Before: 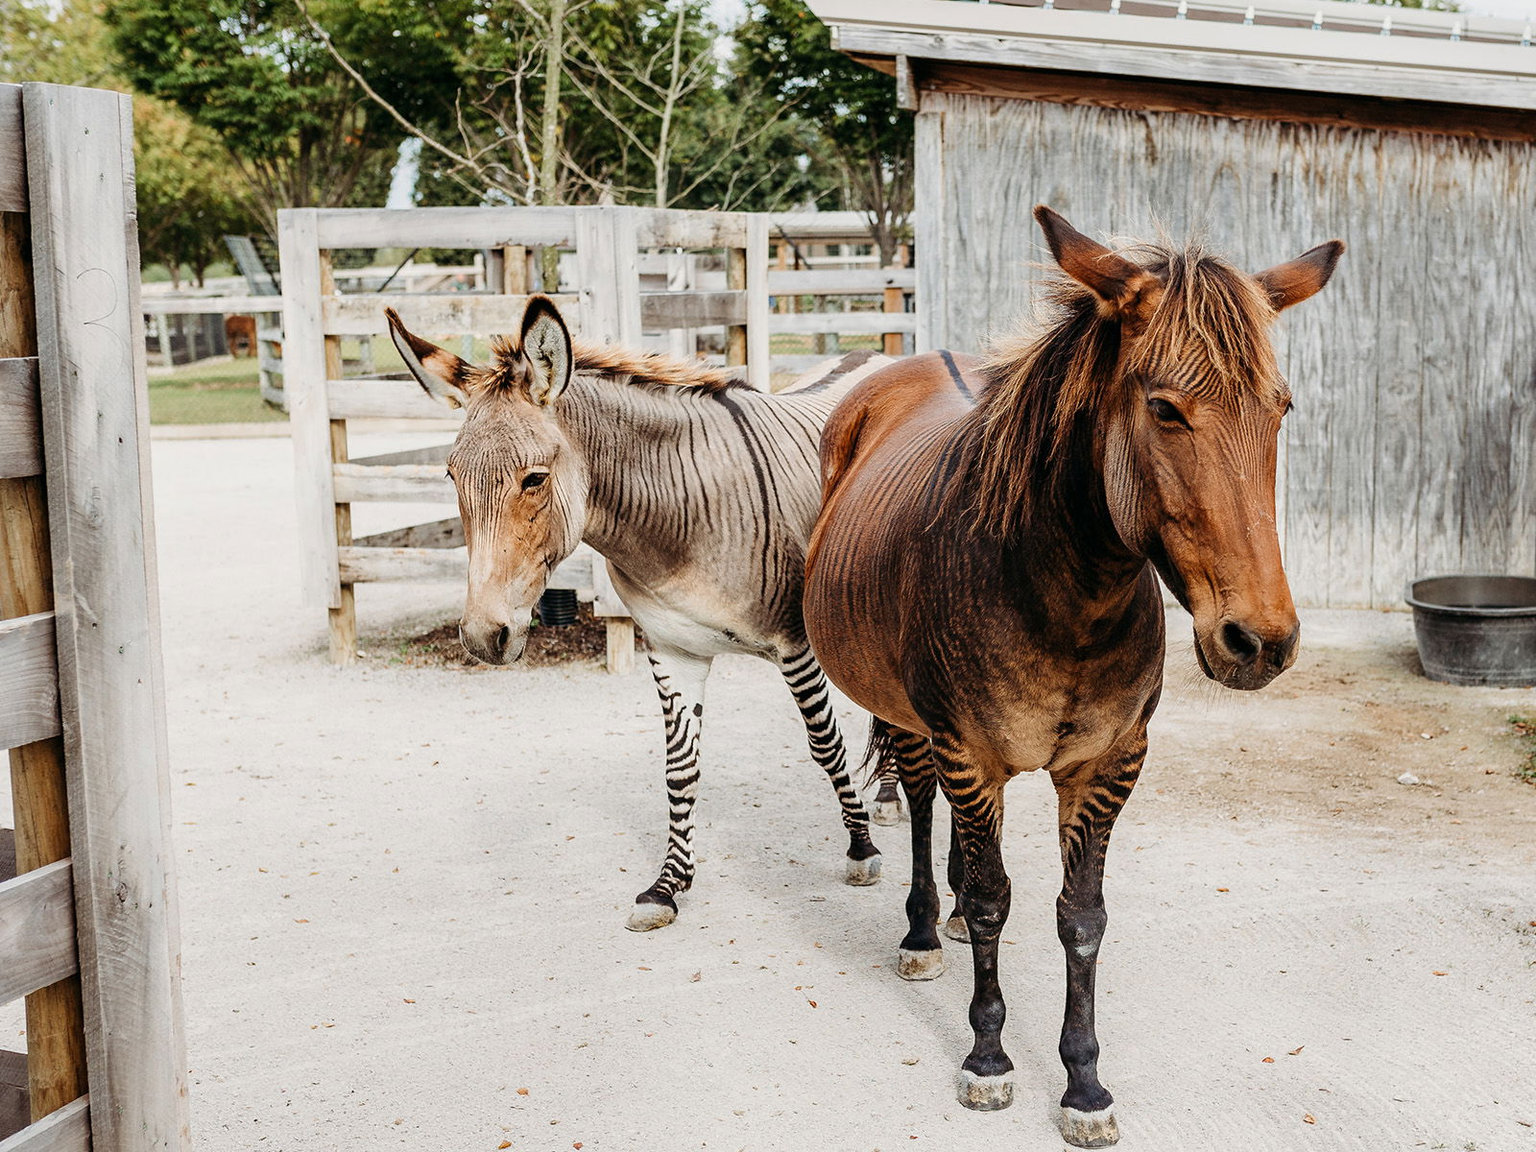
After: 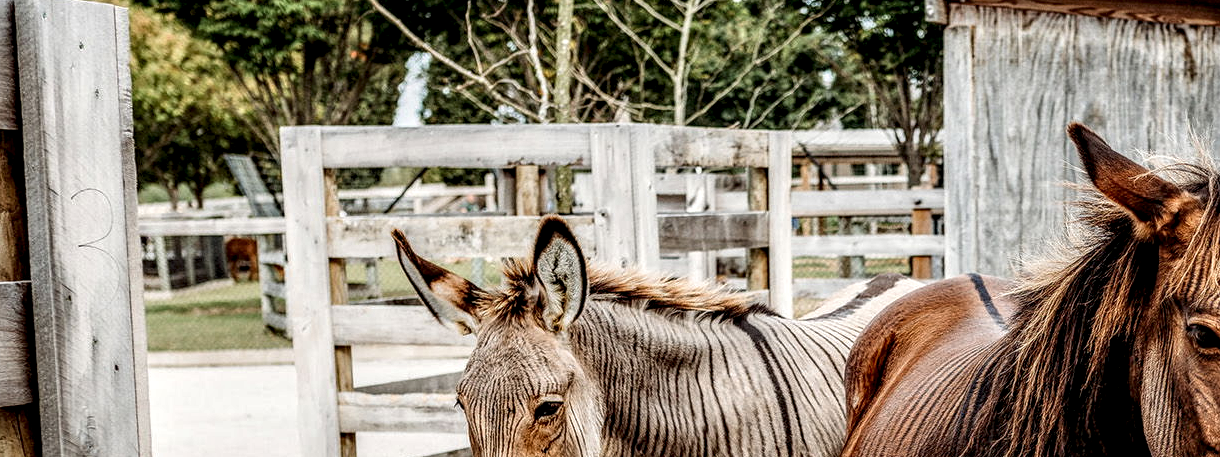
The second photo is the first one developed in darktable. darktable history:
crop: left 0.579%, top 7.627%, right 23.167%, bottom 54.275%
local contrast: highlights 19%, detail 186%
exposure: exposure -0.04 EV, compensate highlight preservation false
